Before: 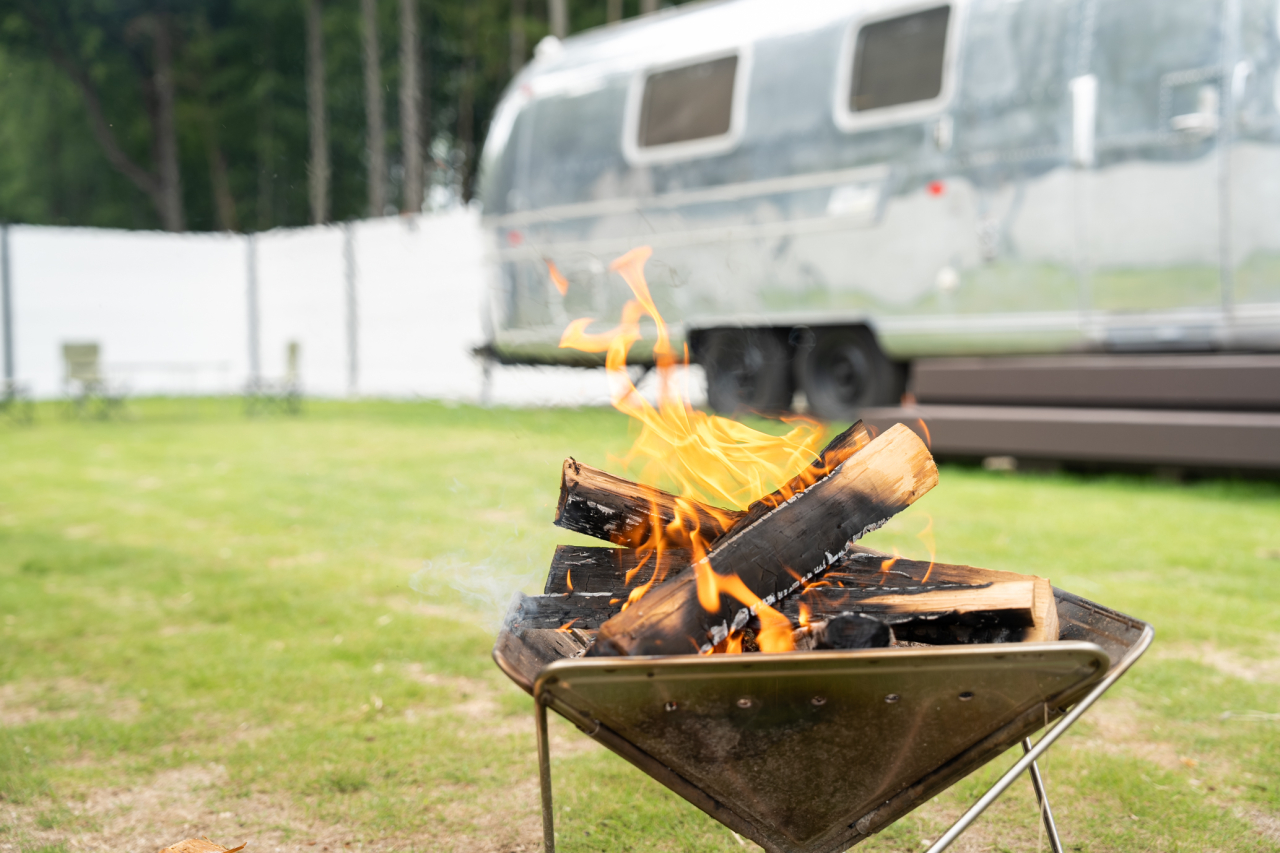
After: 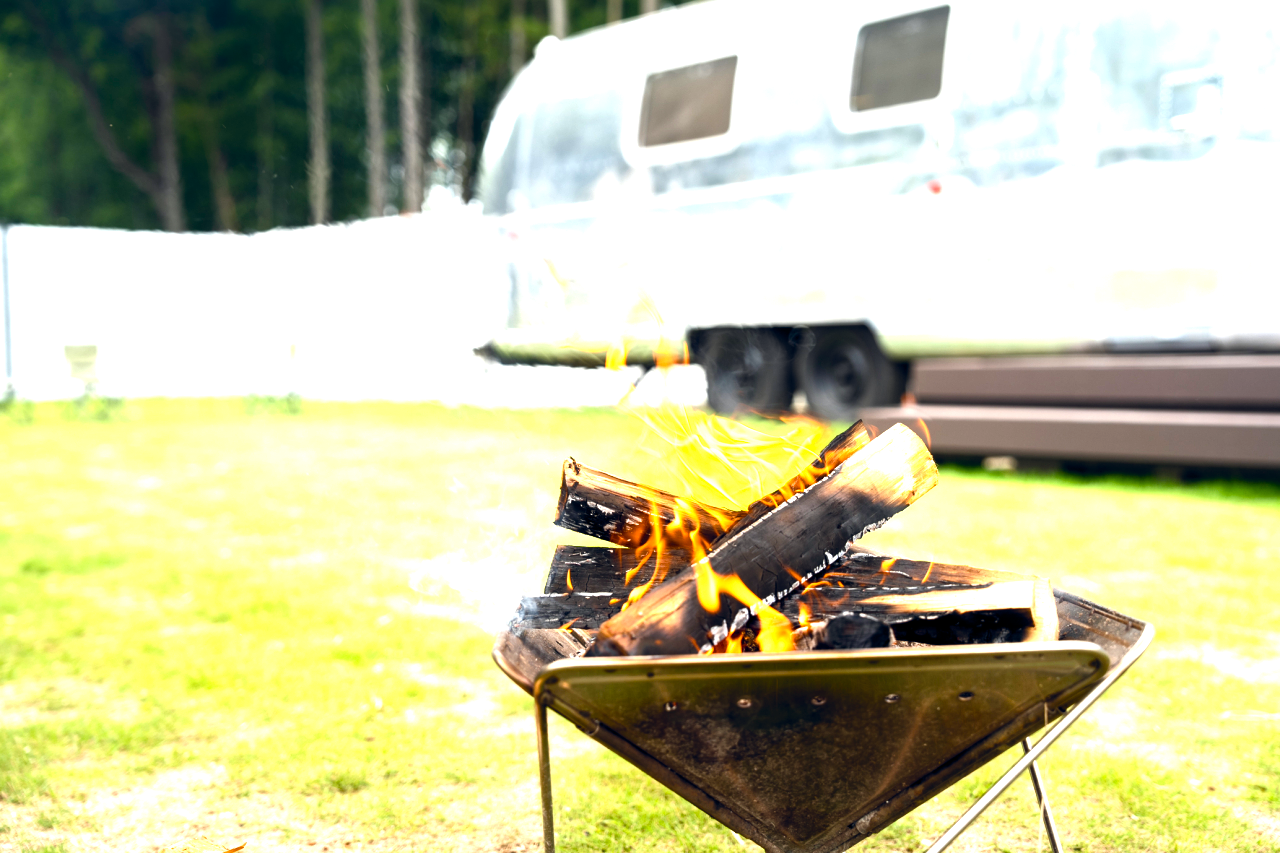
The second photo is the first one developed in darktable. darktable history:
color balance rgb: global offset › chroma 0.096%, global offset › hue 253.11°, perceptual saturation grading › global saturation 24.009%, perceptual saturation grading › highlights -23.964%, perceptual saturation grading › mid-tones 24.119%, perceptual saturation grading › shadows 39.196%, perceptual brilliance grading › global brilliance 15.305%, perceptual brilliance grading › shadows -34.242%, global vibrance 19.611%
tone equalizer: -8 EV -0.746 EV, -7 EV -0.716 EV, -6 EV -0.562 EV, -5 EV -0.37 EV, -3 EV 0.402 EV, -2 EV 0.6 EV, -1 EV 0.675 EV, +0 EV 0.755 EV
